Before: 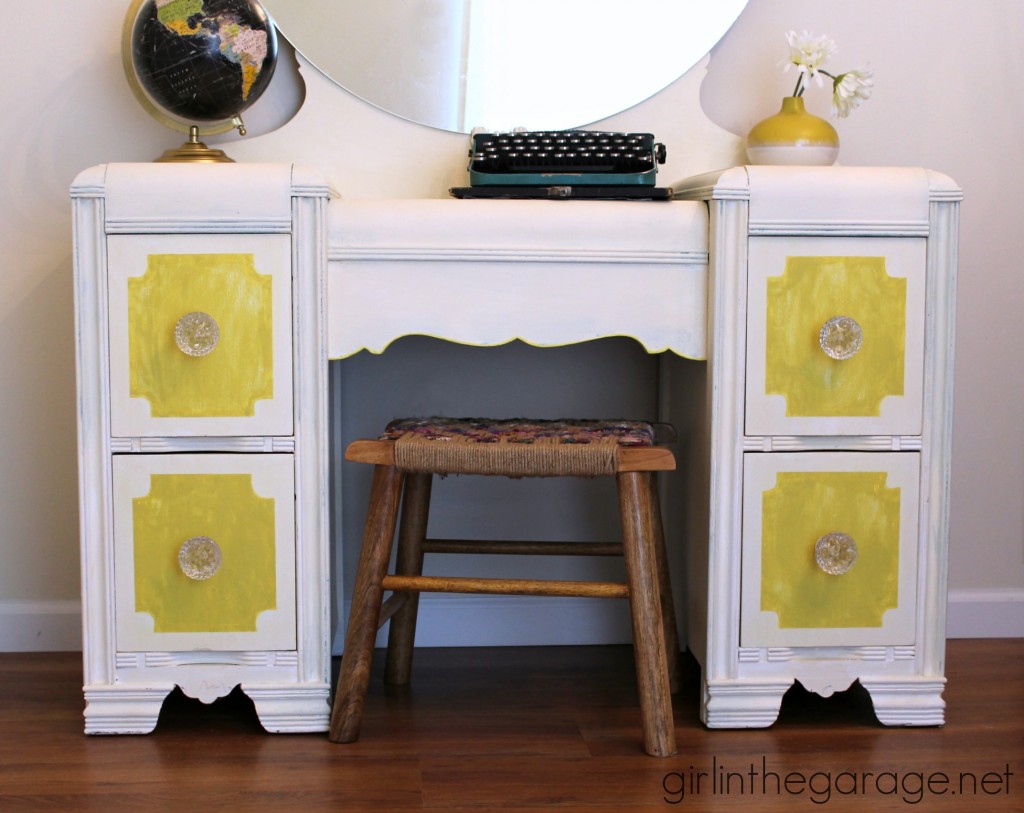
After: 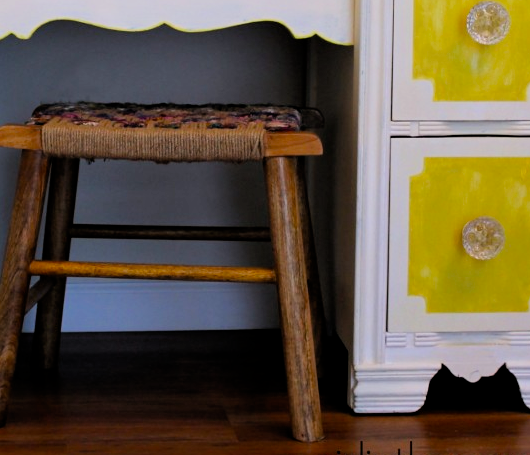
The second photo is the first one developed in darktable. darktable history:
crop: left 34.479%, top 38.822%, right 13.718%, bottom 5.172%
filmic rgb: black relative exposure -7.75 EV, white relative exposure 4.4 EV, threshold 3 EV, target black luminance 0%, hardness 3.76, latitude 50.51%, contrast 1.074, highlights saturation mix 10%, shadows ↔ highlights balance -0.22%, color science v4 (2020), enable highlight reconstruction true
